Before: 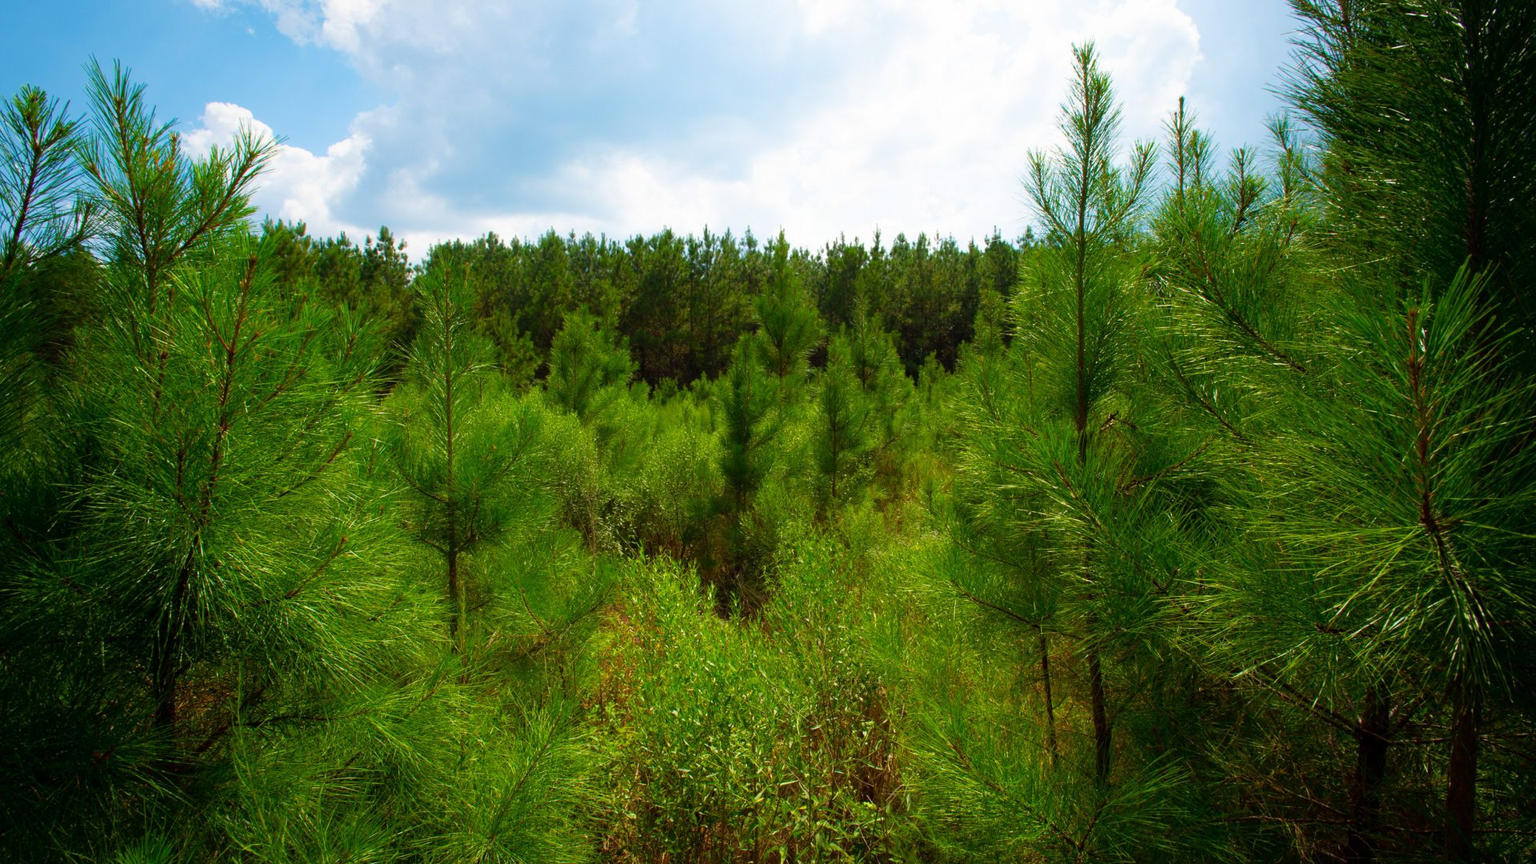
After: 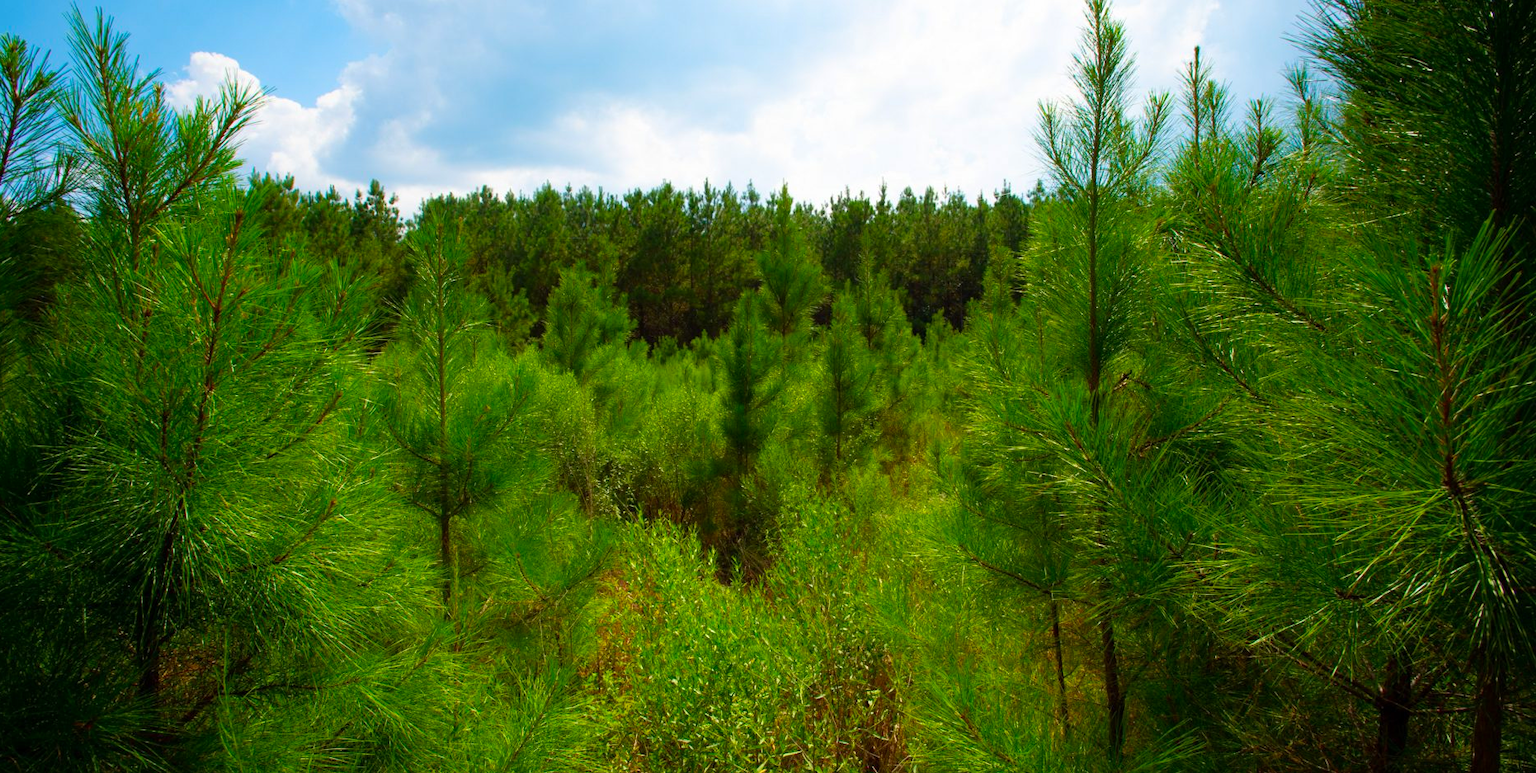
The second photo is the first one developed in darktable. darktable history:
crop: left 1.366%, top 6.11%, right 1.609%, bottom 6.984%
contrast brightness saturation: saturation 0.179
